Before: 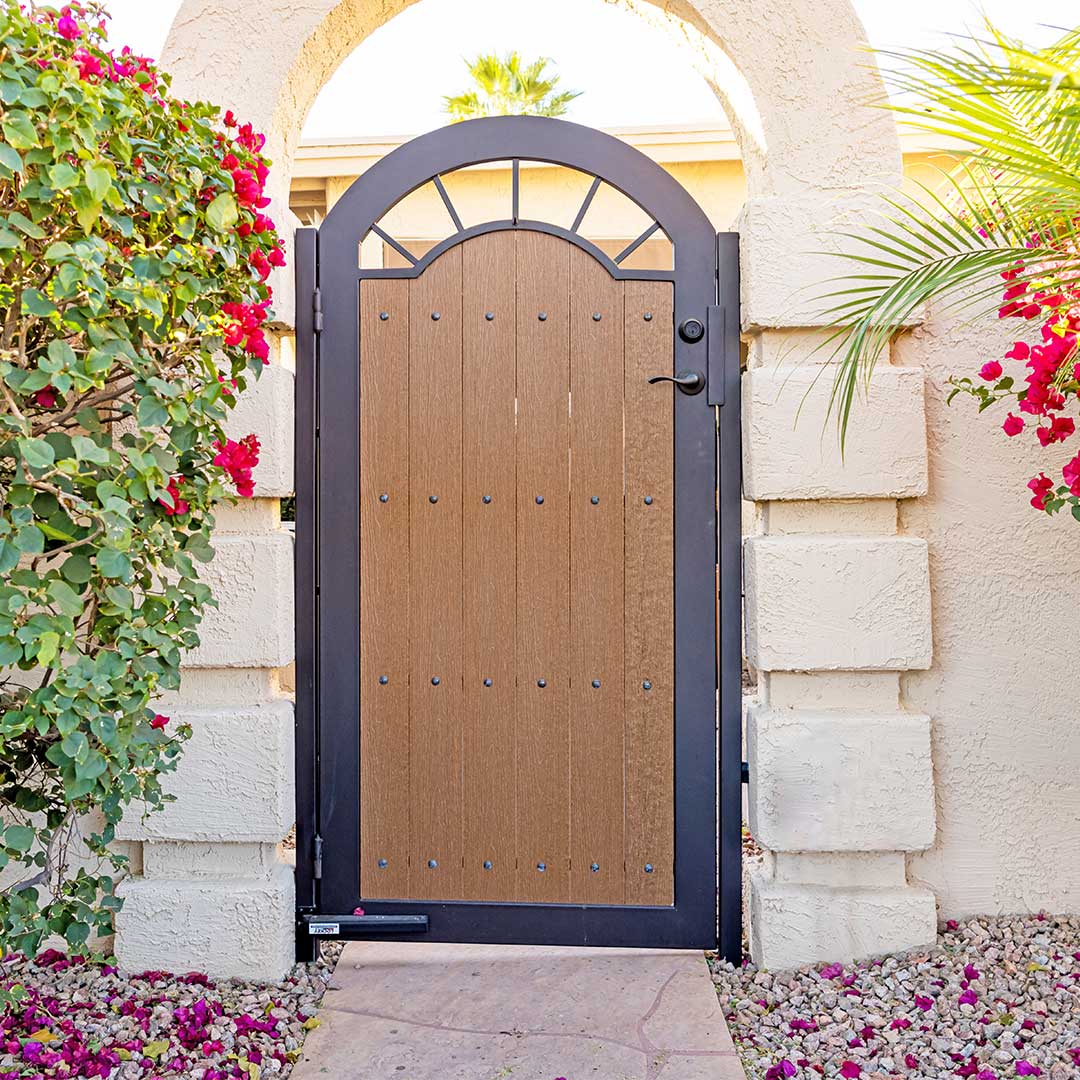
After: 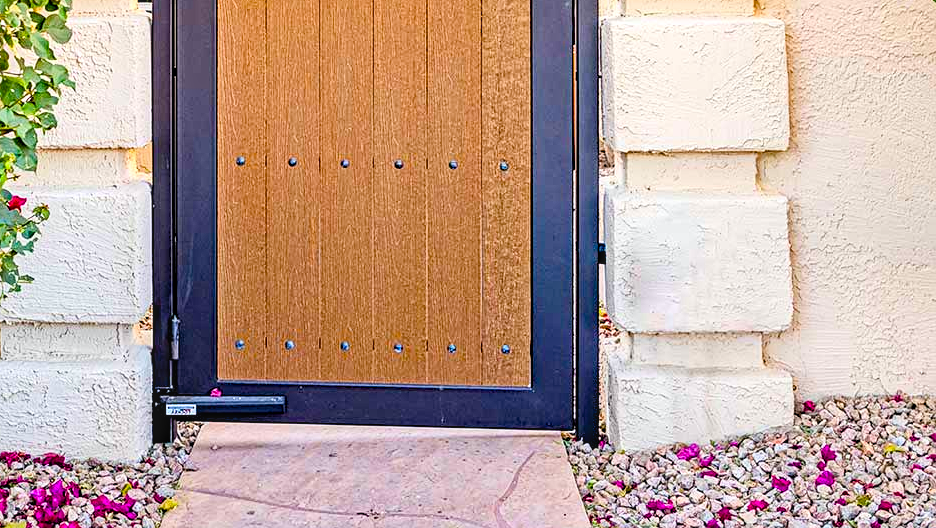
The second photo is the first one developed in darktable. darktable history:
crop and rotate: left 13.306%, top 48.129%, bottom 2.928%
sharpen: radius 1.272, amount 0.305, threshold 0
local contrast: detail 130%
color balance rgb: linear chroma grading › global chroma 8.12%, perceptual saturation grading › global saturation 9.07%, perceptual saturation grading › highlights -13.84%, perceptual saturation grading › mid-tones 14.88%, perceptual saturation grading › shadows 22.8%, perceptual brilliance grading › highlights 2.61%, global vibrance 12.07%
contrast brightness saturation: contrast 0.2, brightness 0.16, saturation 0.22
color balance: on, module defaults
haze removal: compatibility mode true, adaptive false
white balance: red 1, blue 1
